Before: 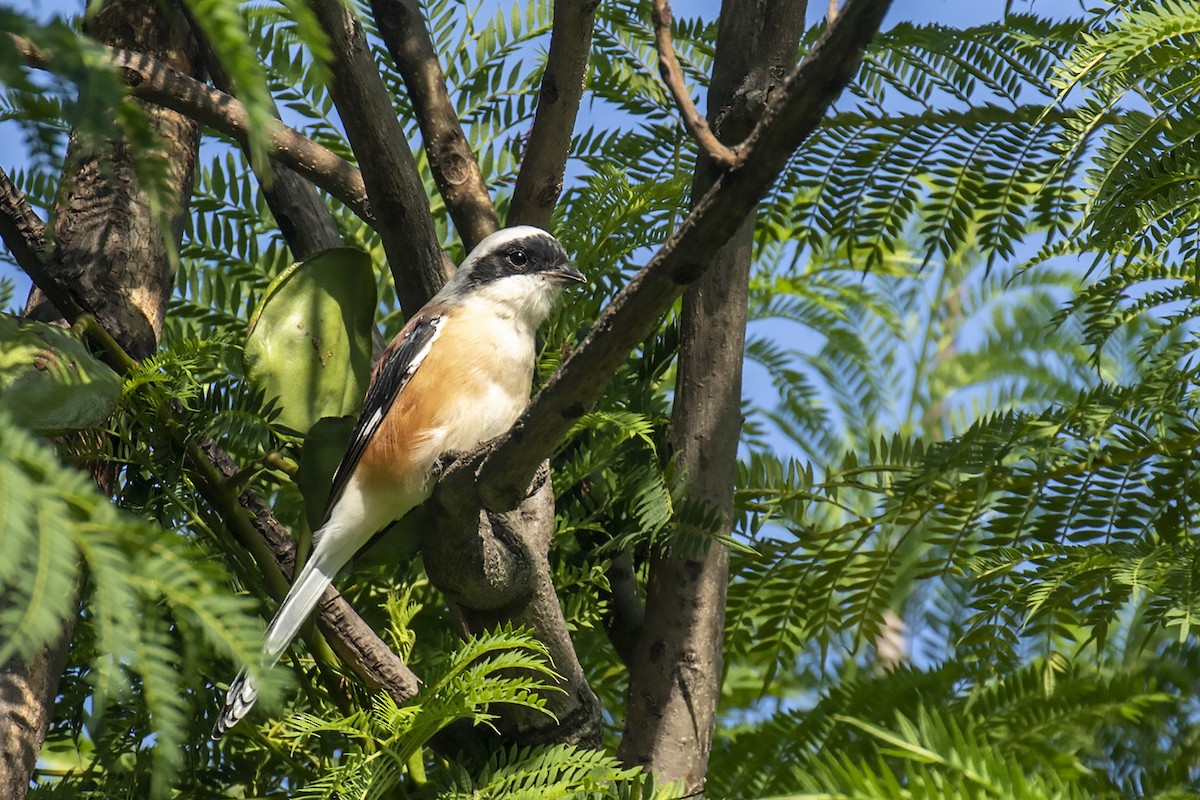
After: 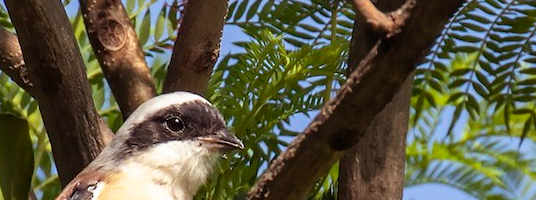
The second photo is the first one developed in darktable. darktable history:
rgb levels: mode RGB, independent channels, levels [[0, 0.474, 1], [0, 0.5, 1], [0, 0.5, 1]]
crop: left 28.64%, top 16.832%, right 26.637%, bottom 58.055%
